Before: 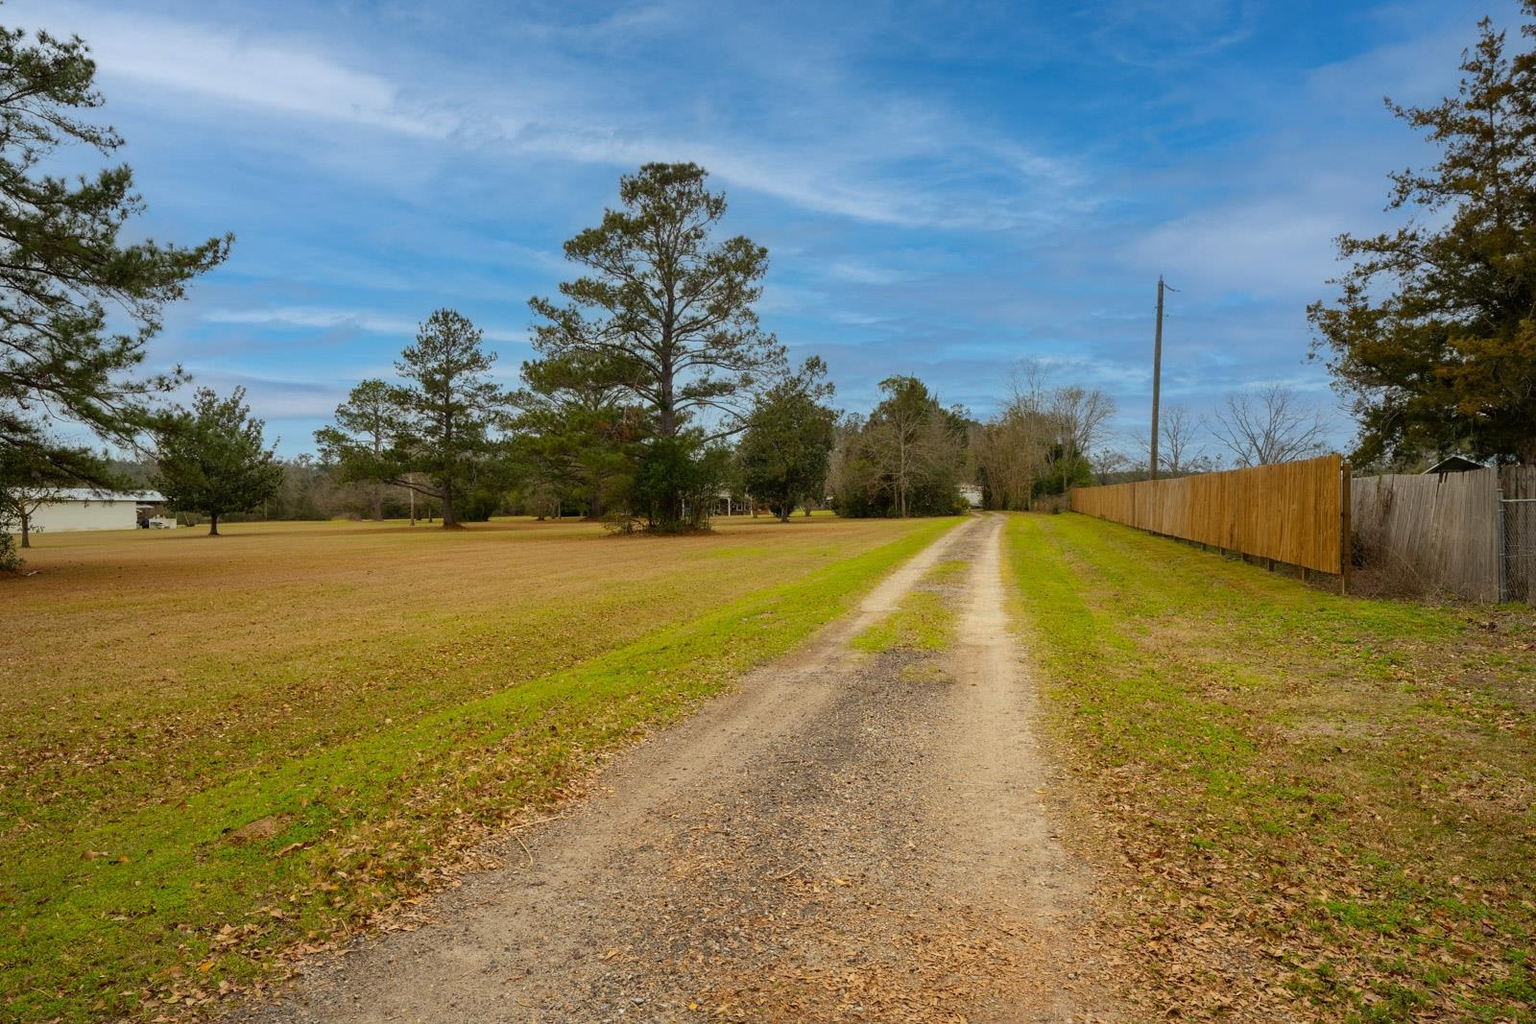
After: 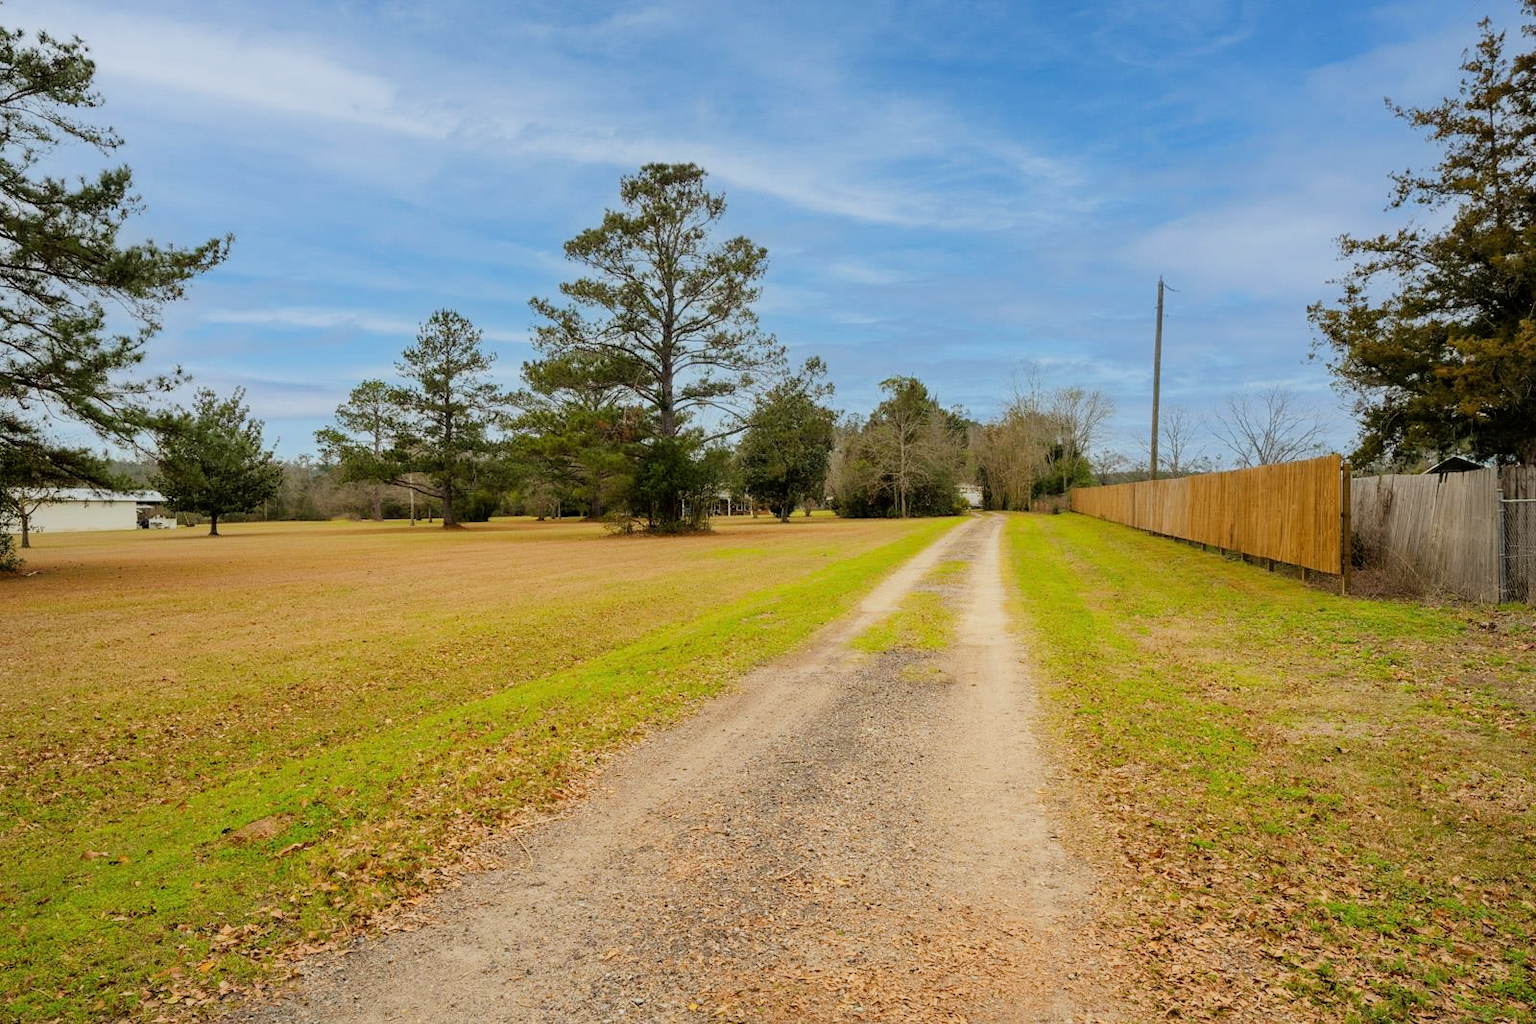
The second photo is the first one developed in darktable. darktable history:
filmic rgb: black relative exposure -7.65 EV, white relative exposure 4.56 EV, hardness 3.61
exposure: black level correction 0, exposure 0.698 EV, compensate highlight preservation false
